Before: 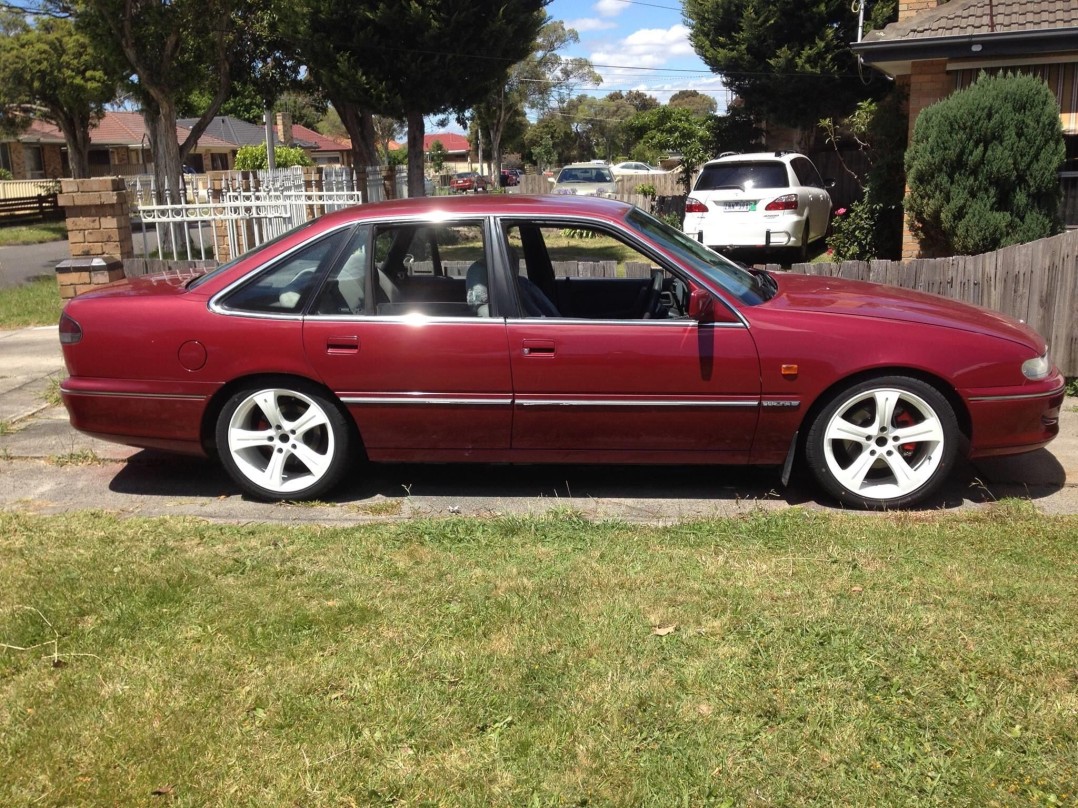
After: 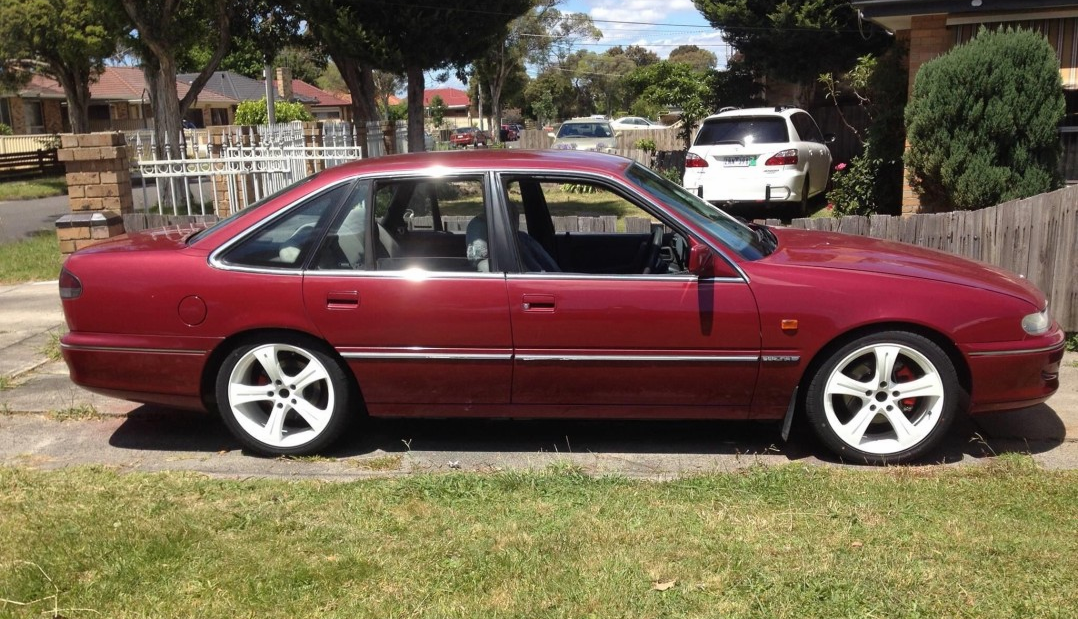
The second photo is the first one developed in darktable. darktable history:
crop: top 5.667%, bottom 17.637%
exposure: exposure -0.01 EV, compensate highlight preservation false
